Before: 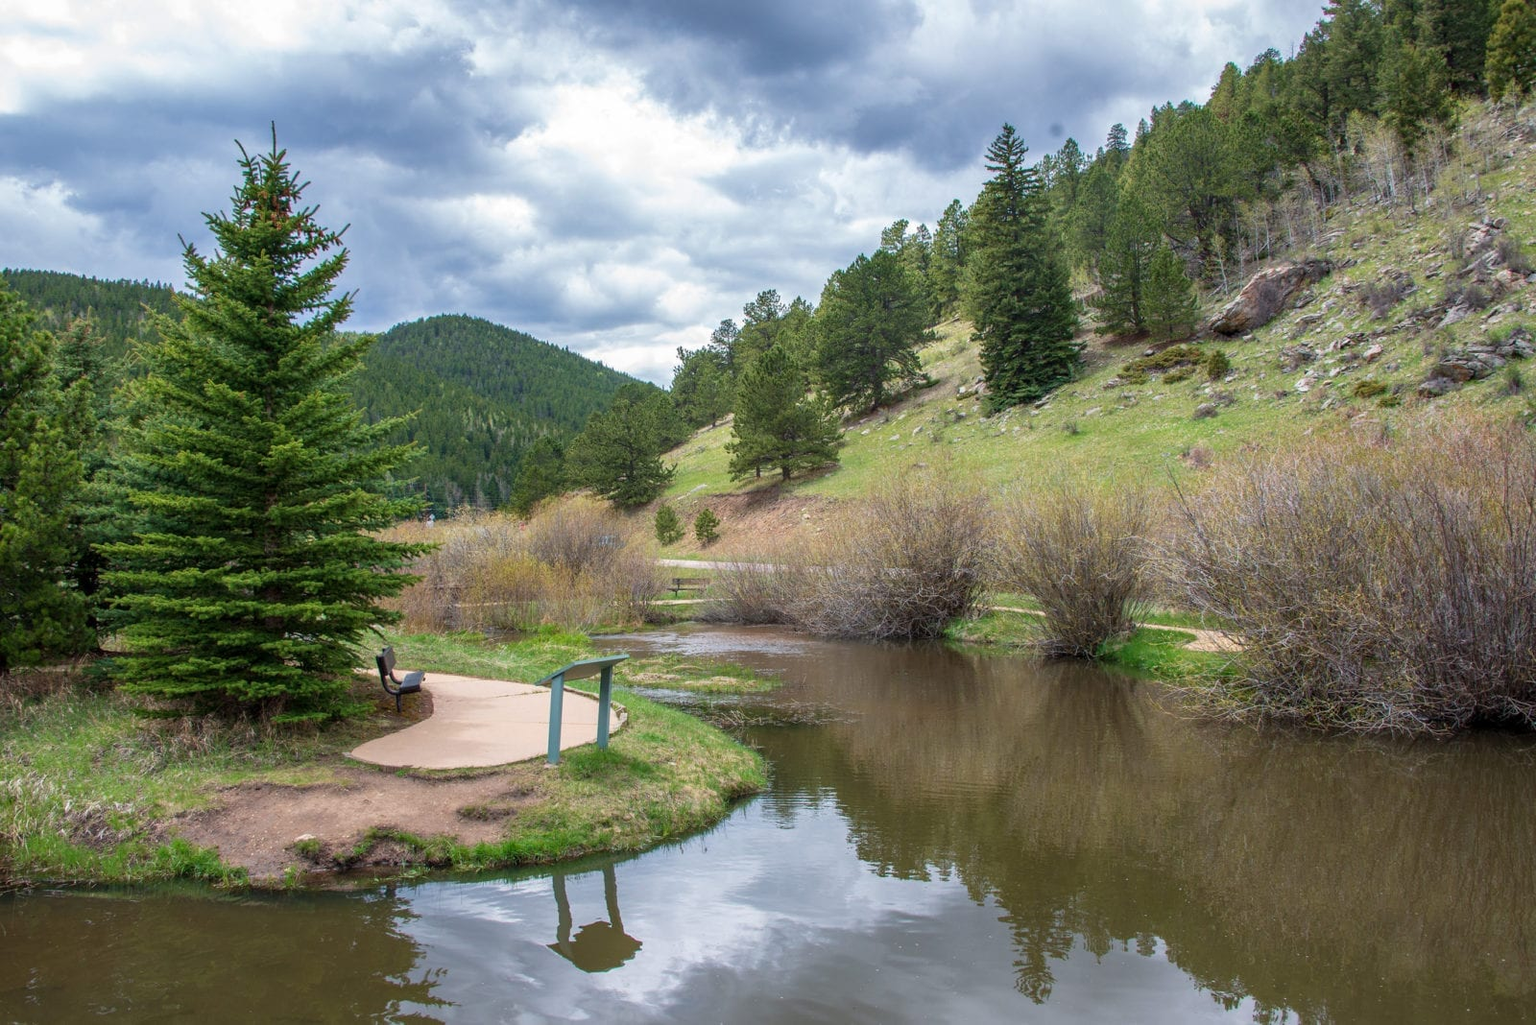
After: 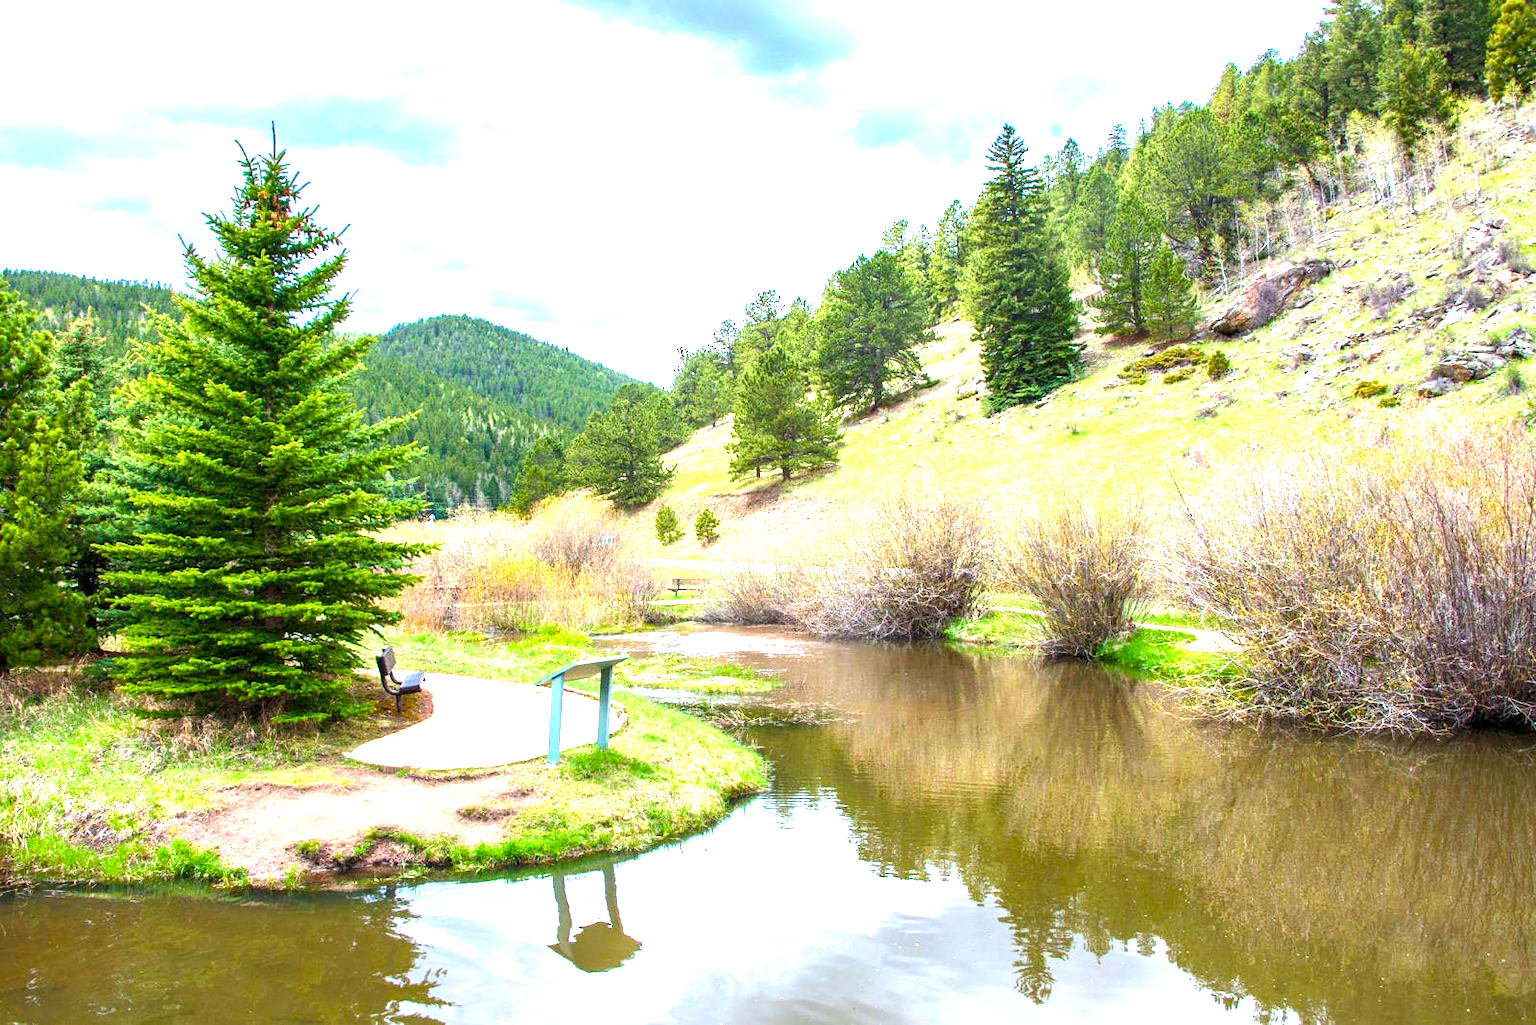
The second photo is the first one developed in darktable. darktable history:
tone equalizer: edges refinement/feathering 500, mask exposure compensation -1.57 EV, preserve details no
color balance rgb: perceptual saturation grading › global saturation 20%, perceptual saturation grading › highlights -24.911%, perceptual saturation grading › shadows 24.916%, perceptual brilliance grading › global brilliance 29.385%, perceptual brilliance grading › highlights 11.982%, perceptual brilliance grading › mid-tones 24.991%, global vibrance 20%
exposure: exposure 0.65 EV, compensate exposure bias true, compensate highlight preservation false
